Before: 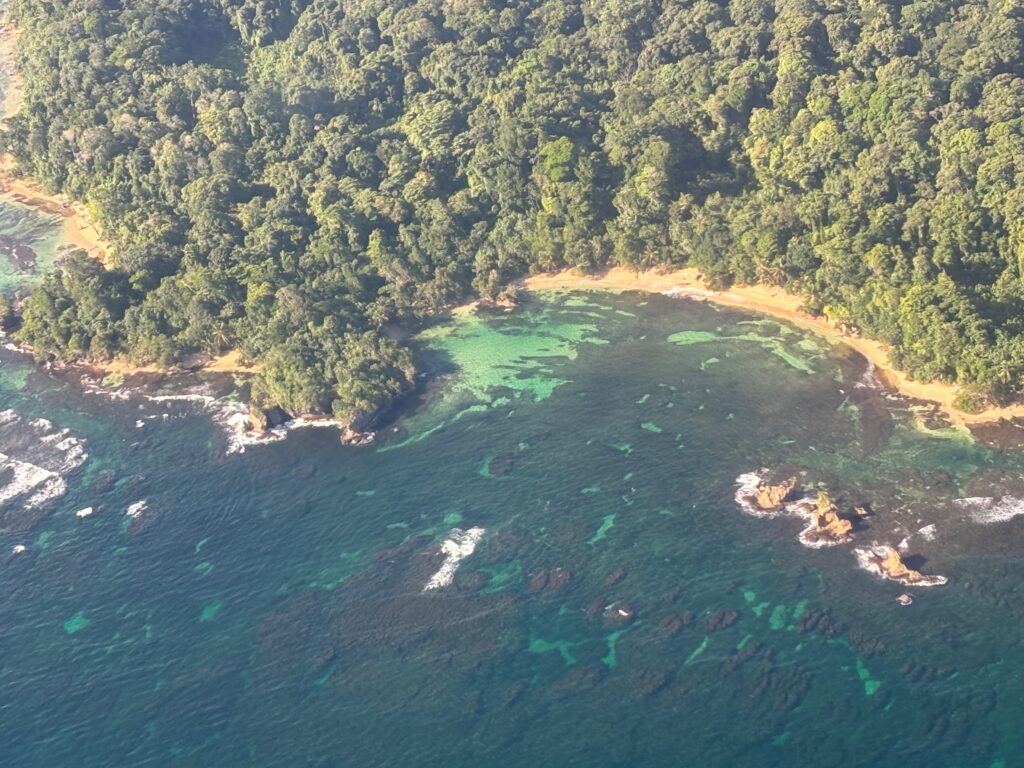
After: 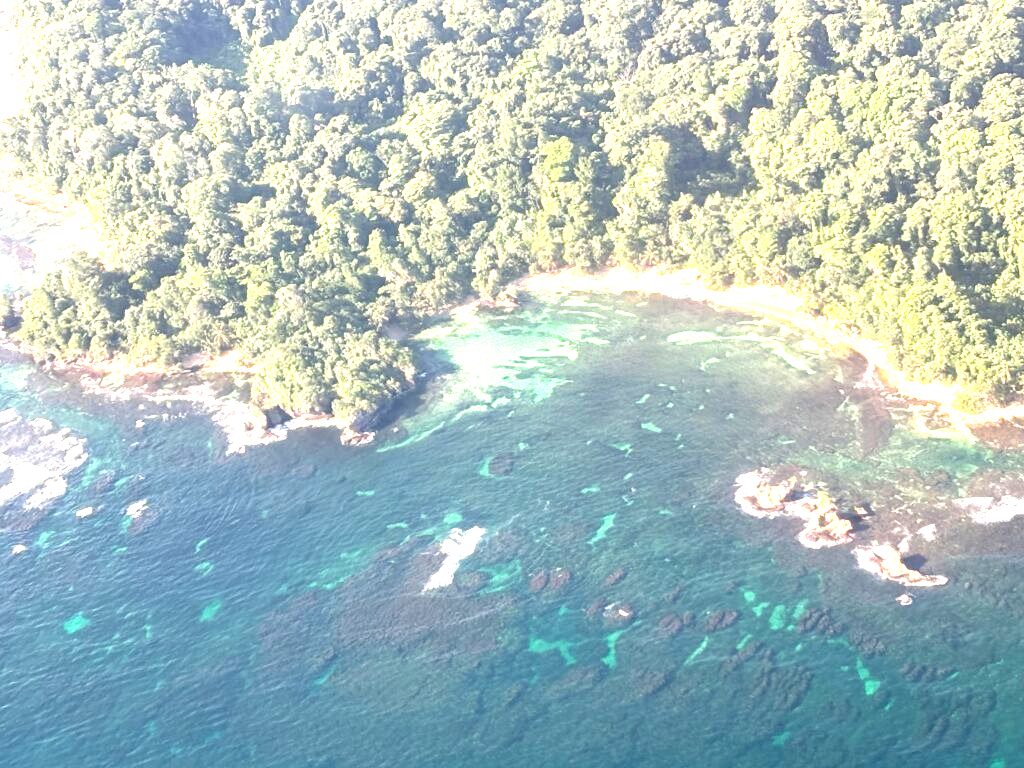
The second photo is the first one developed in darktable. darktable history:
rgb levels: levels [[0.034, 0.472, 0.904], [0, 0.5, 1], [0, 0.5, 1]]
color balance rgb: on, module defaults
exposure: black level correction 0, exposure 1.45 EV, compensate exposure bias true, compensate highlight preservation false
